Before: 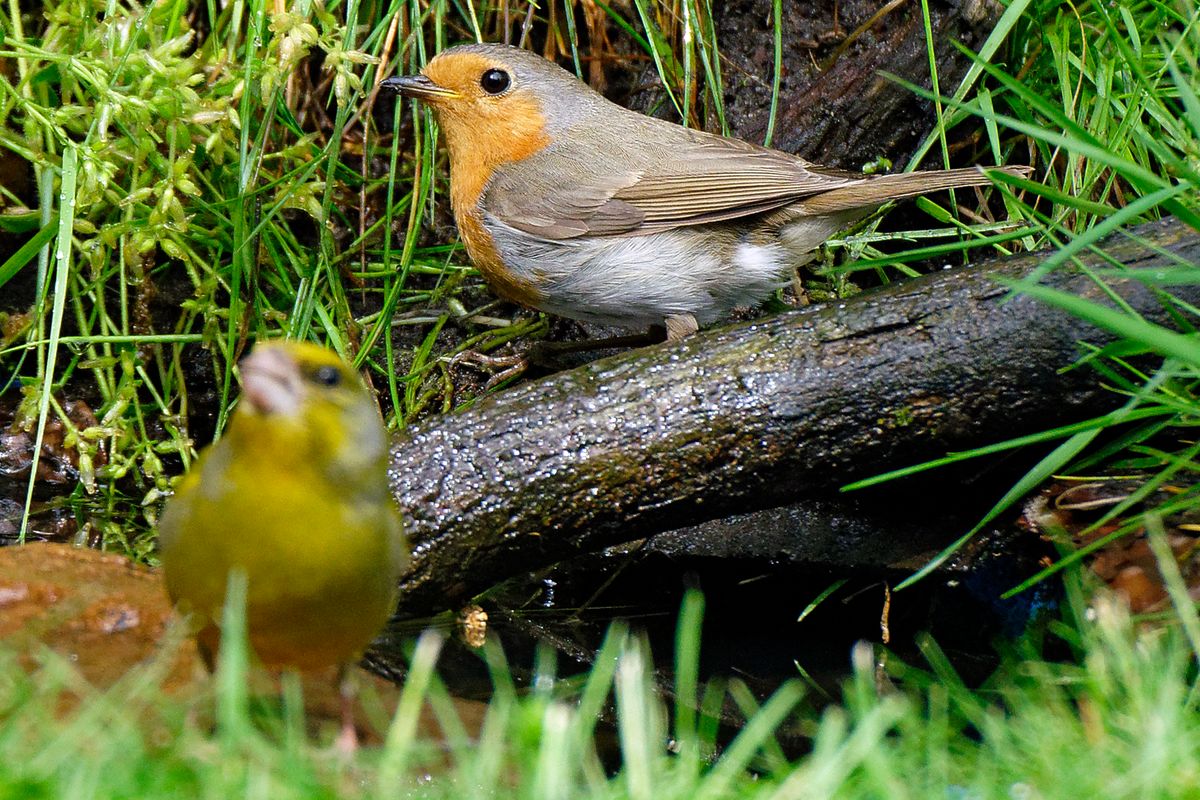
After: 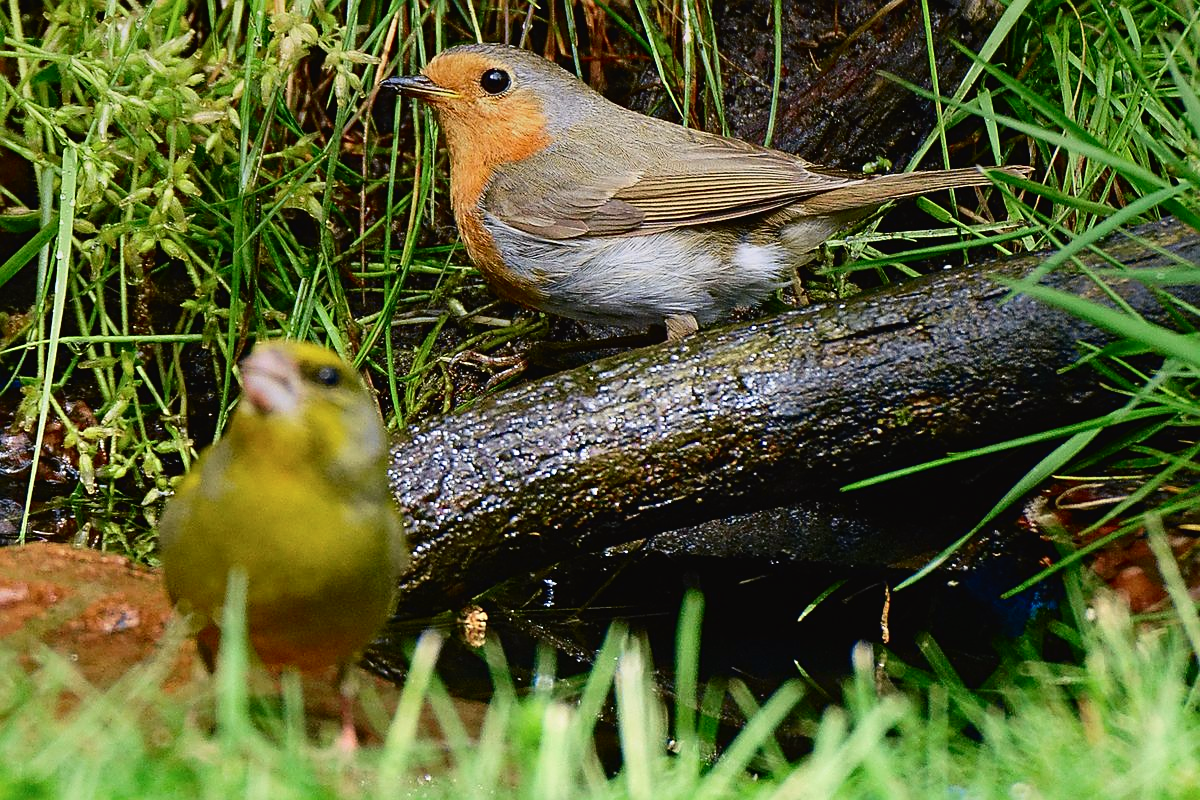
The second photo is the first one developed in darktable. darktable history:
tone curve: curves: ch0 [(0, 0.021) (0.049, 0.044) (0.158, 0.113) (0.351, 0.331) (0.485, 0.505) (0.656, 0.696) (0.868, 0.887) (1, 0.969)]; ch1 [(0, 0) (0.322, 0.328) (0.434, 0.438) (0.473, 0.477) (0.502, 0.503) (0.522, 0.526) (0.564, 0.591) (0.602, 0.632) (0.677, 0.701) (0.859, 0.885) (1, 1)]; ch2 [(0, 0) (0.33, 0.301) (0.452, 0.434) (0.502, 0.505) (0.535, 0.554) (0.565, 0.598) (0.618, 0.629) (1, 1)], color space Lab, independent channels, preserve colors none
sharpen: on, module defaults
graduated density: on, module defaults
